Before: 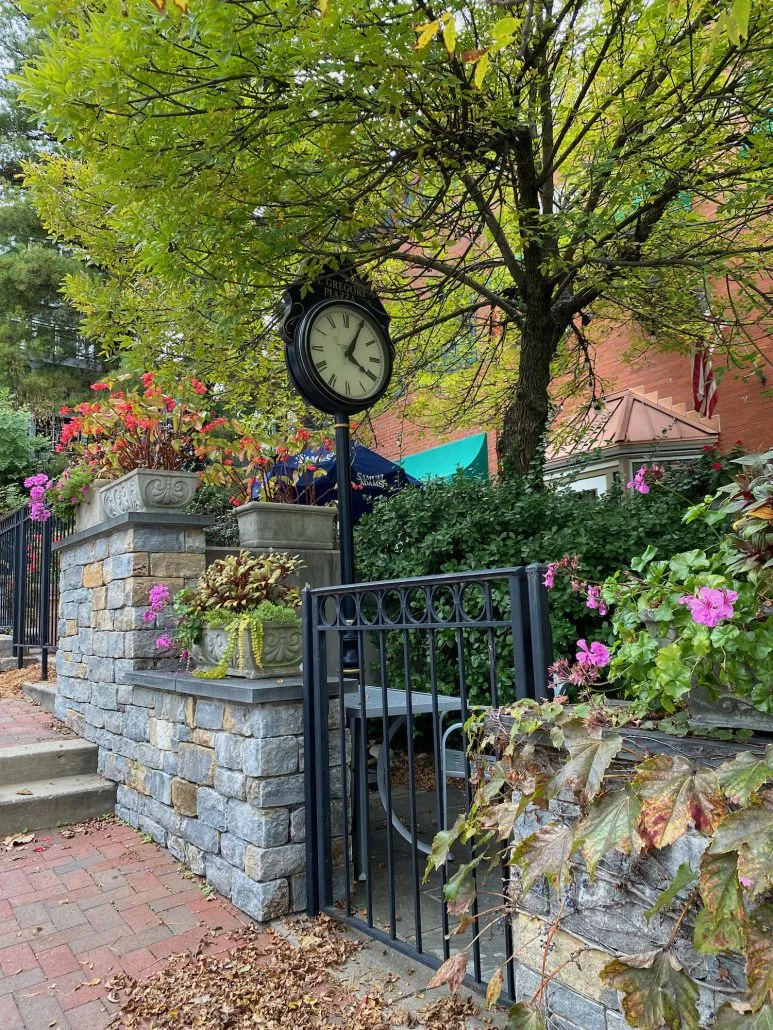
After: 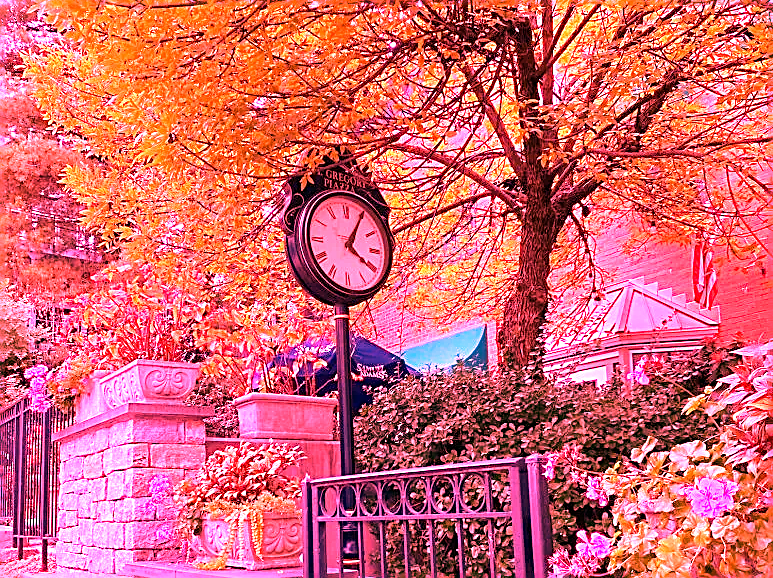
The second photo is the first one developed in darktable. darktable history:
white balance: red 4.26, blue 1.802
crop and rotate: top 10.605%, bottom 33.274%
sharpen: on, module defaults
